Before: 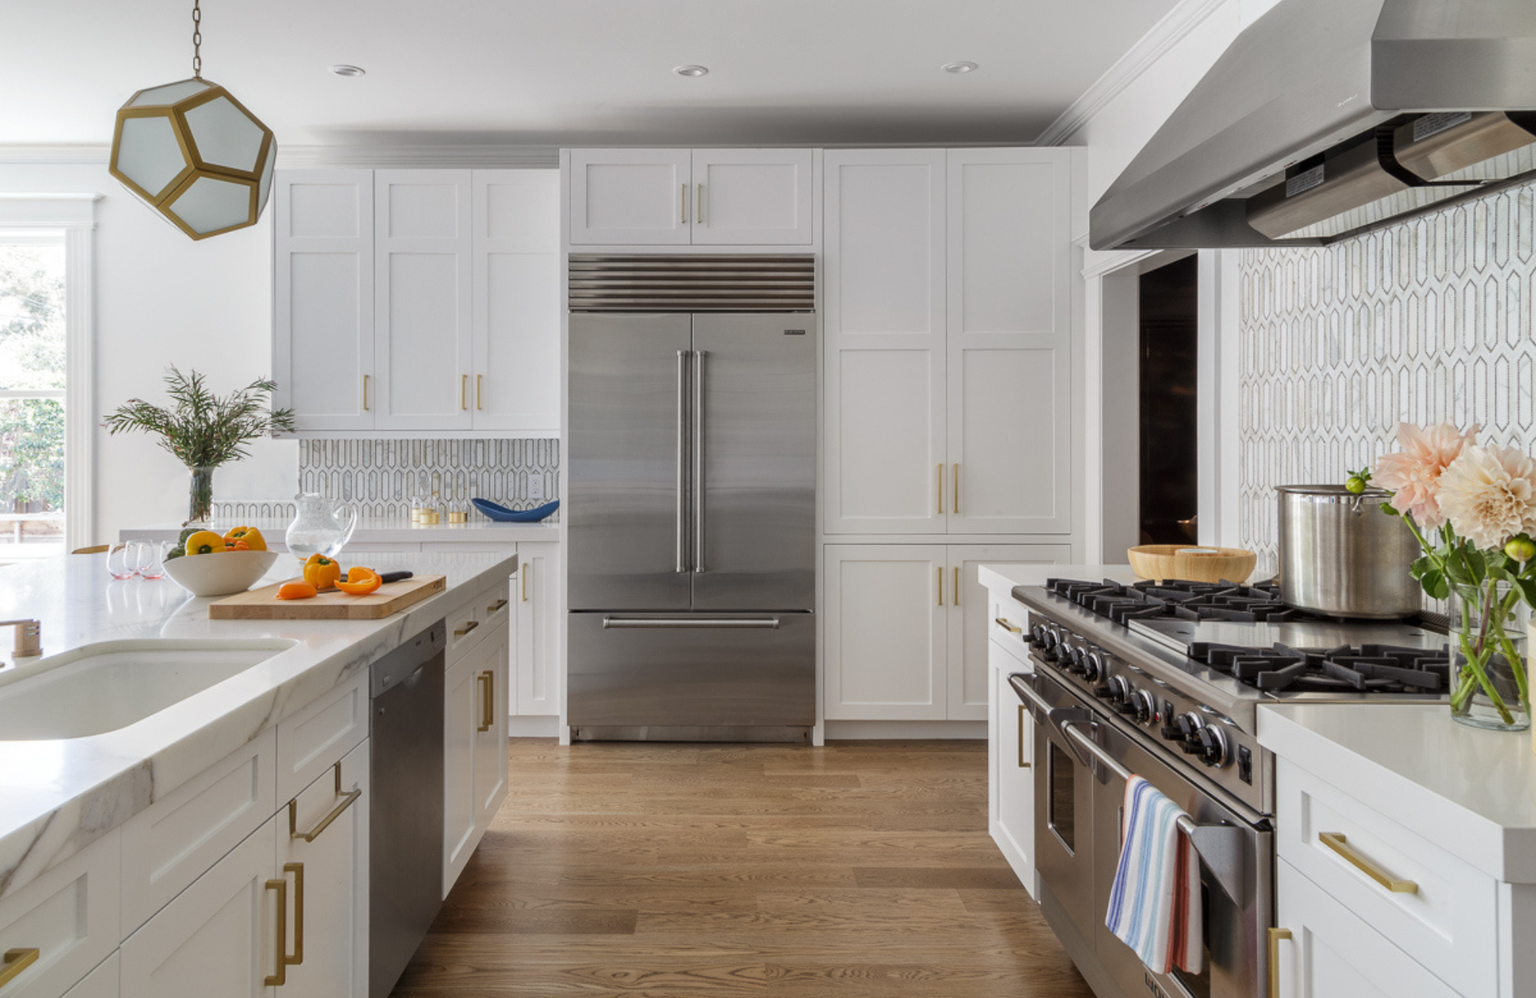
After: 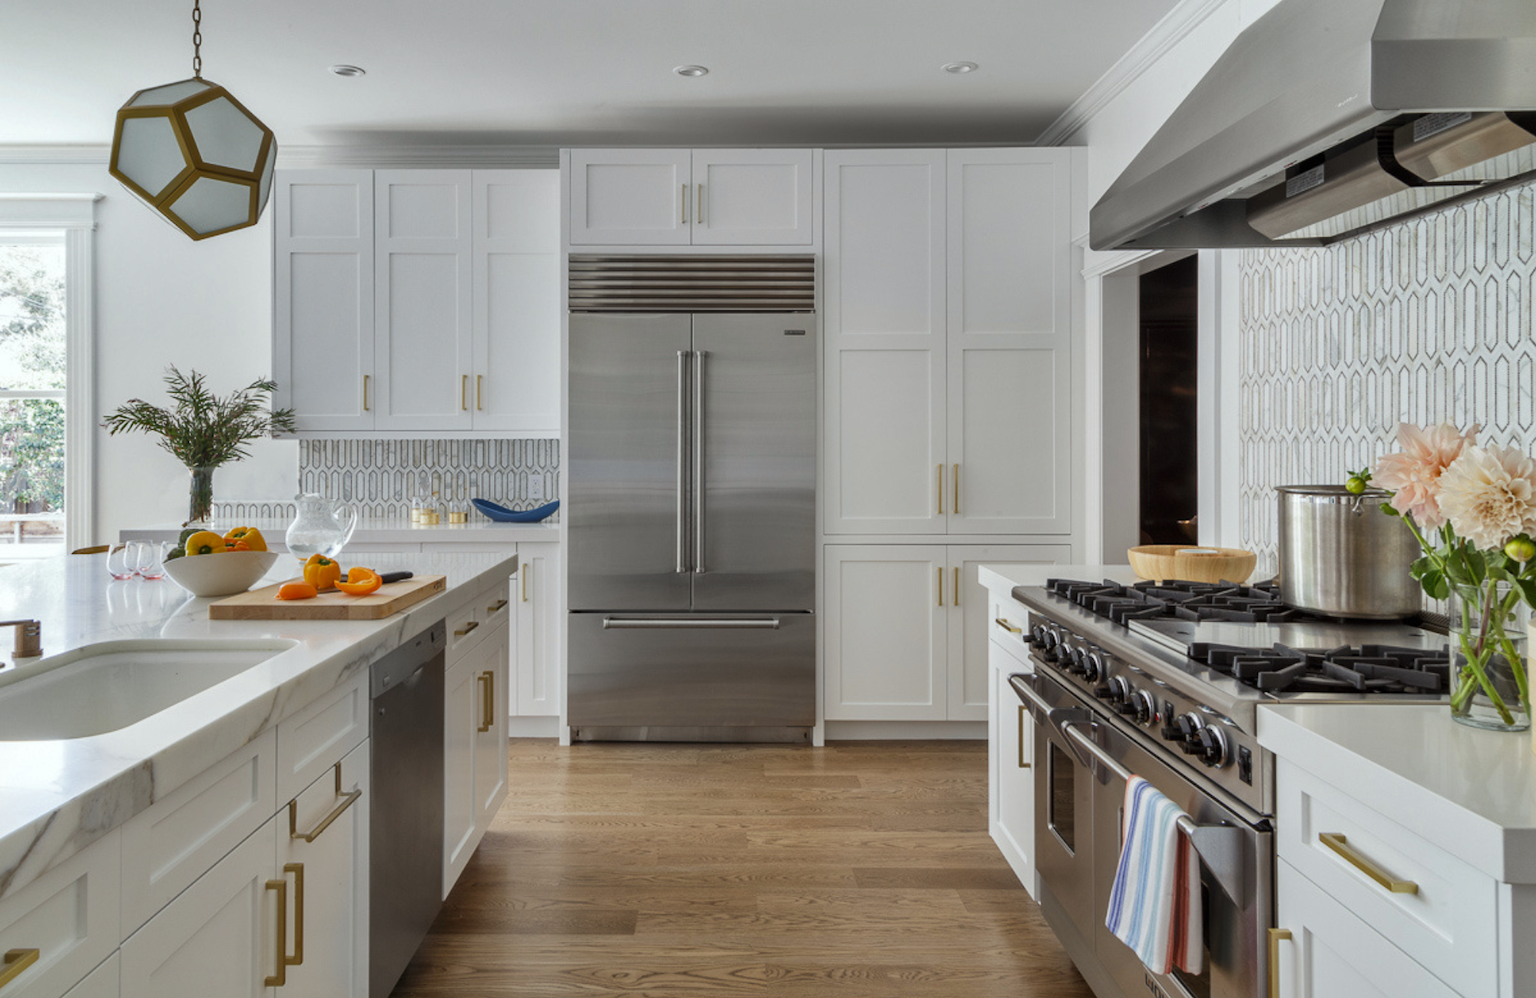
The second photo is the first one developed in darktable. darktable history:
white balance: red 0.978, blue 0.999
shadows and highlights: soften with gaussian
